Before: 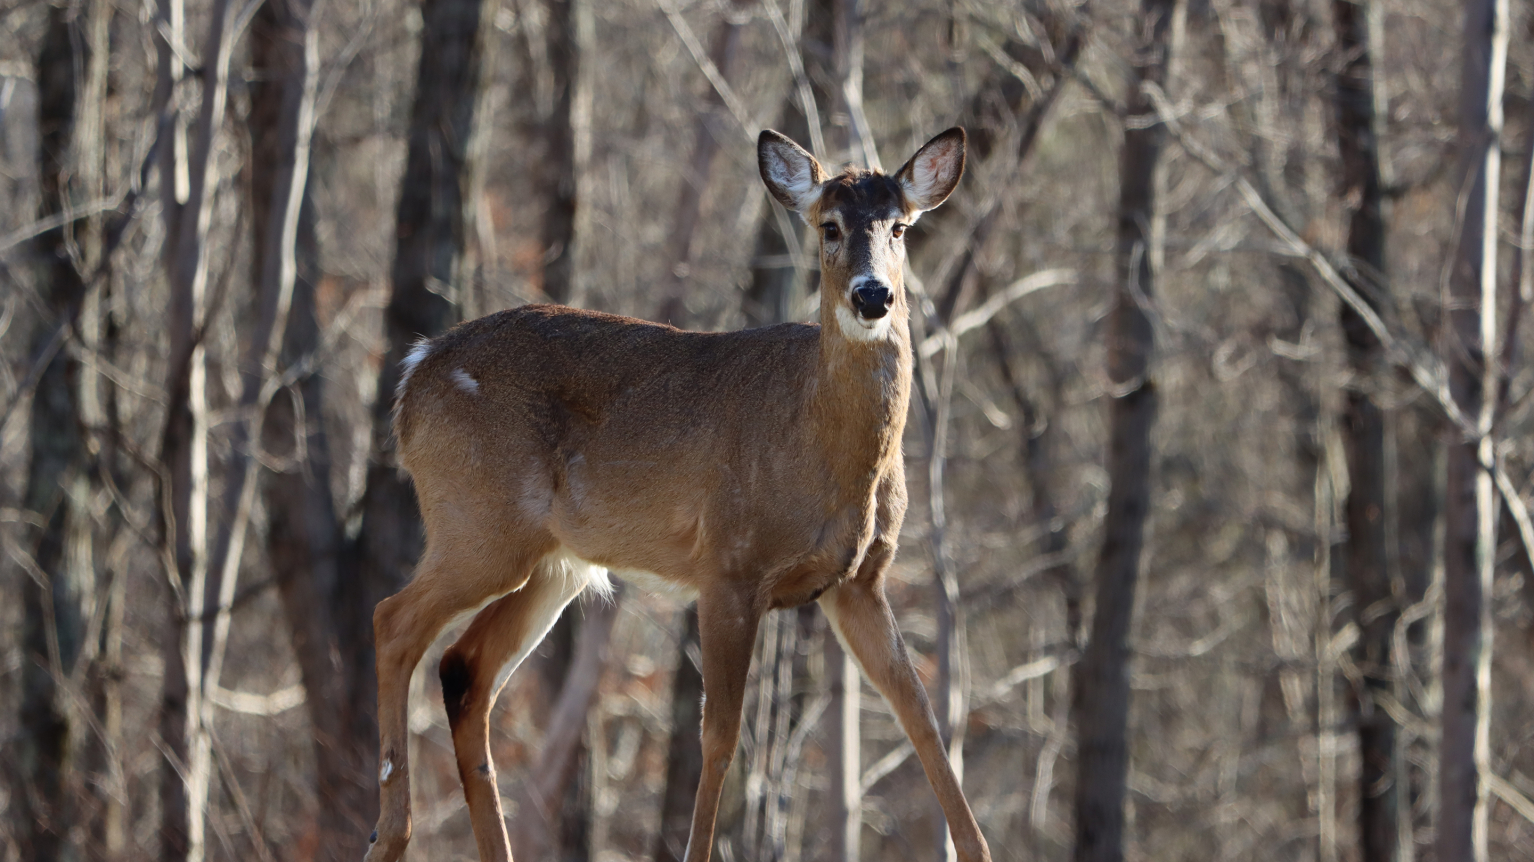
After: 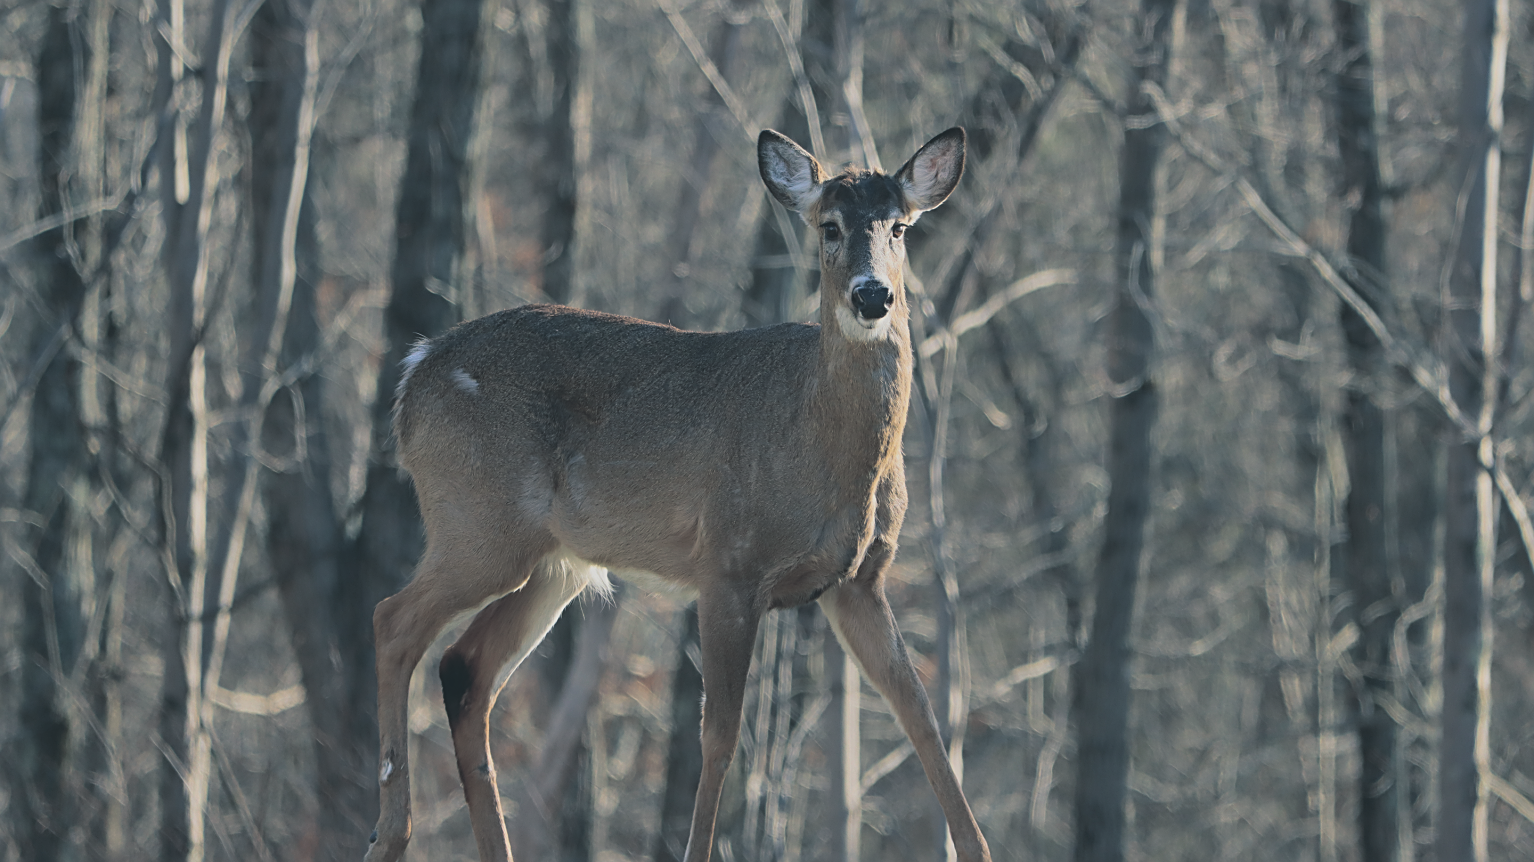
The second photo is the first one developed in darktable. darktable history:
contrast brightness saturation: contrast -0.28
split-toning: shadows › hue 205.2°, shadows › saturation 0.29, highlights › hue 50.4°, highlights › saturation 0.38, balance -49.9
sharpen: on, module defaults
